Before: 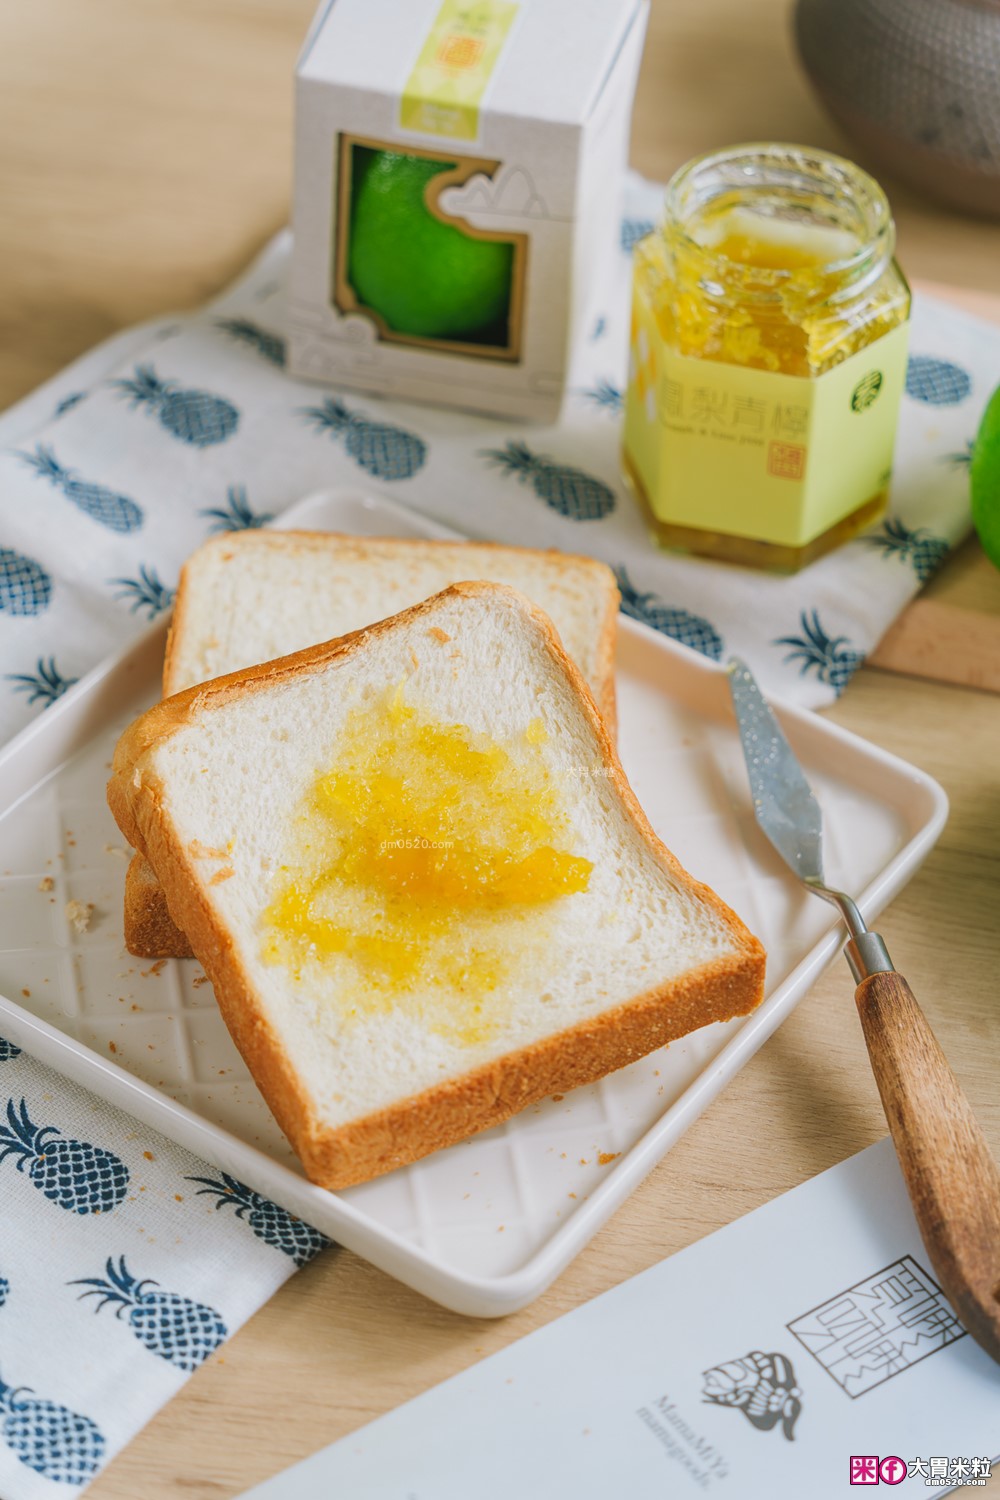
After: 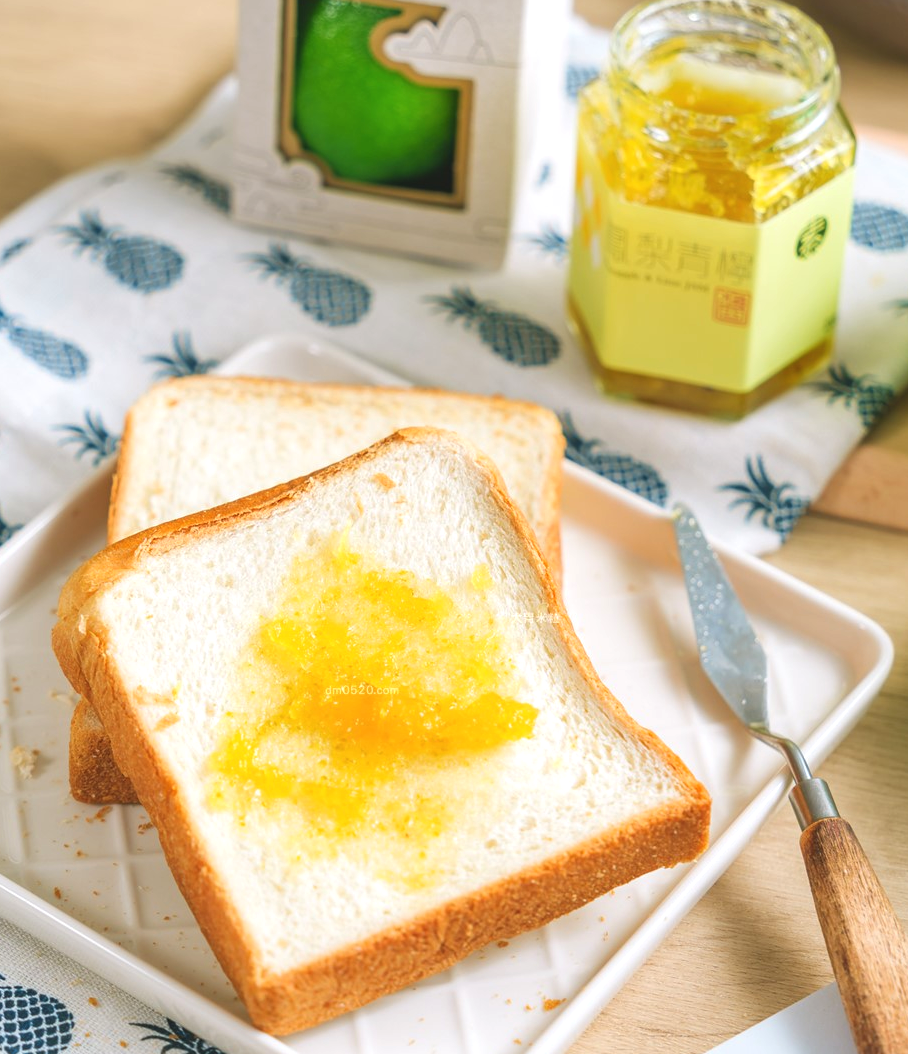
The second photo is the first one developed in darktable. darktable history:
exposure: black level correction -0.002, exposure 0.54 EV, compensate highlight preservation false
crop: left 5.596%, top 10.314%, right 3.534%, bottom 19.395%
